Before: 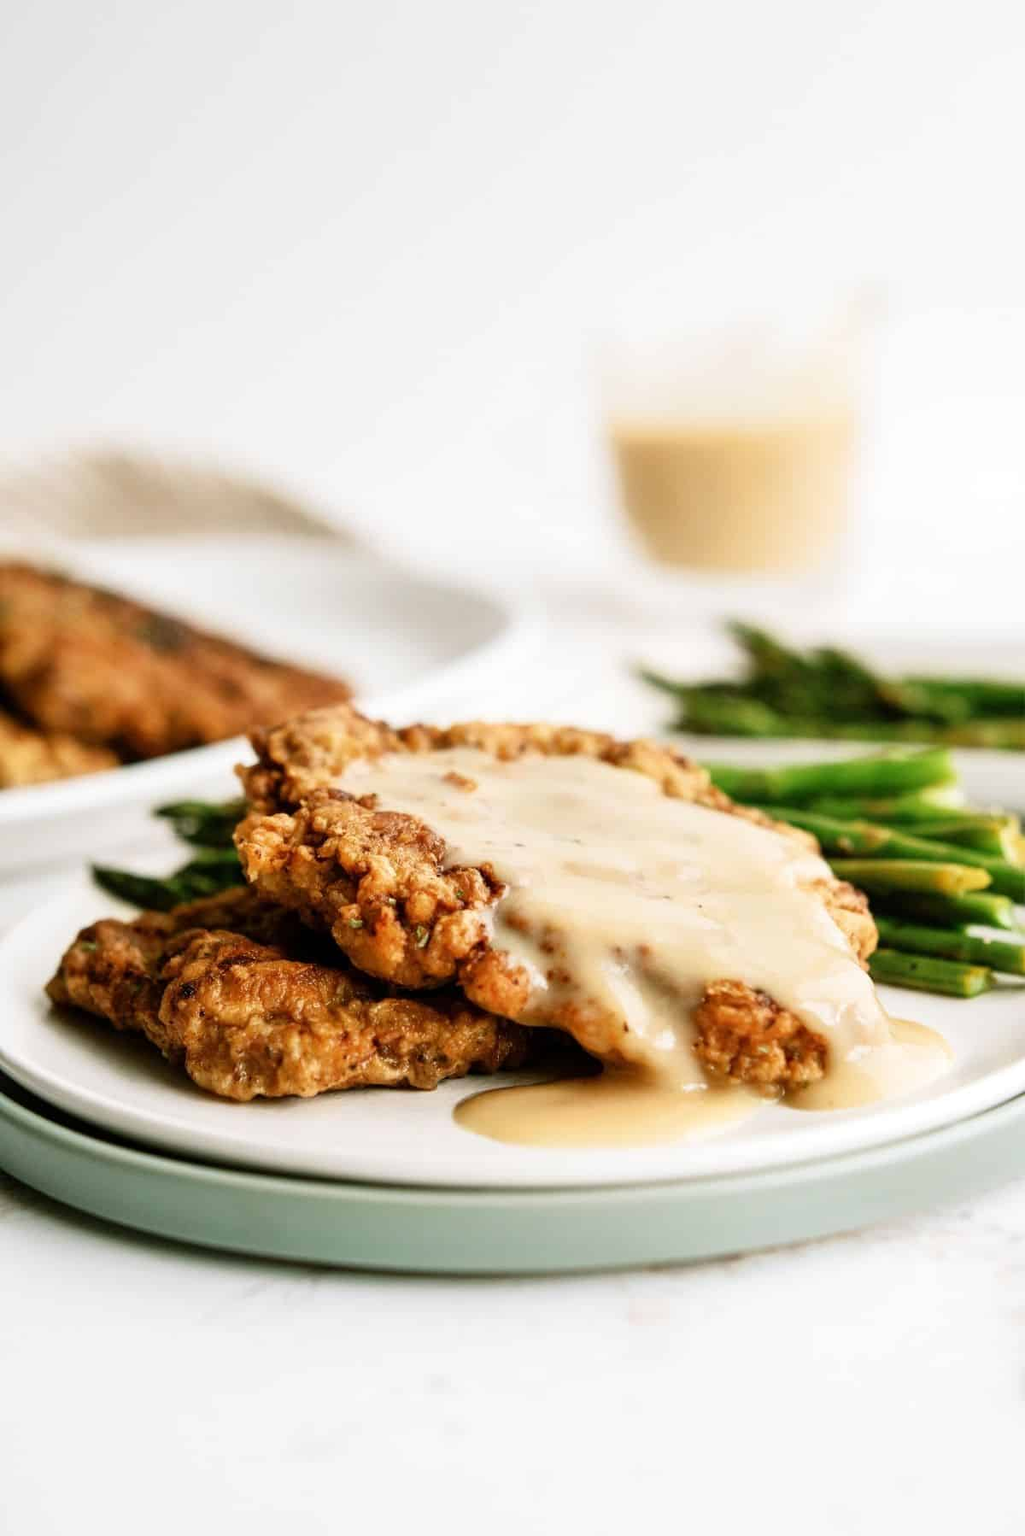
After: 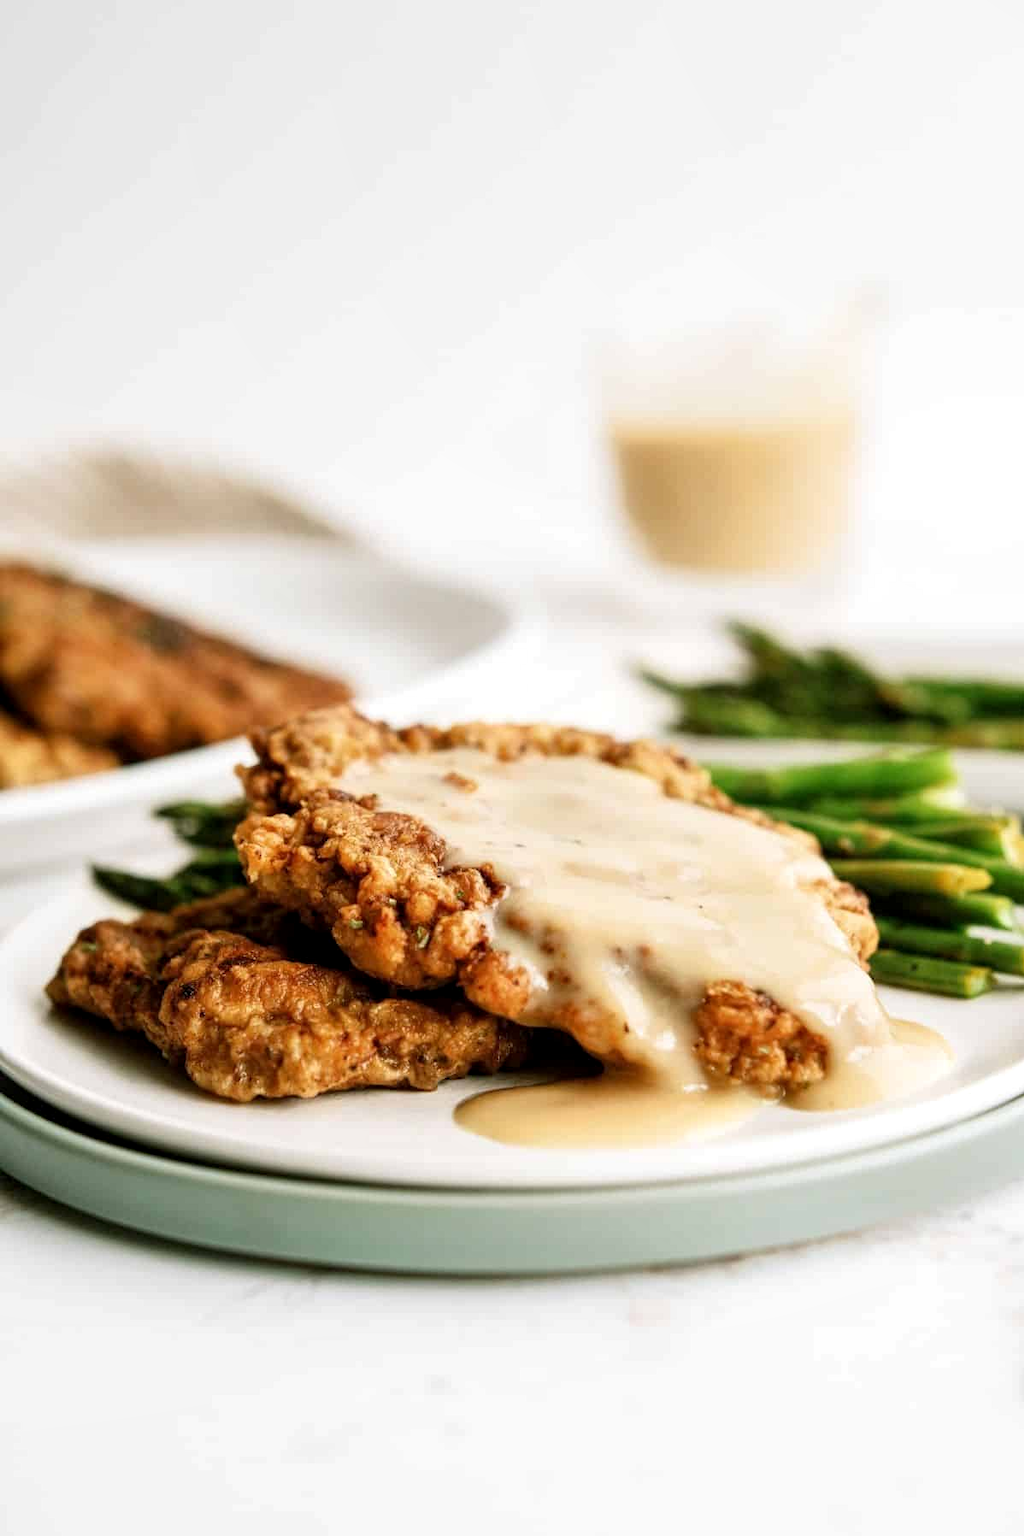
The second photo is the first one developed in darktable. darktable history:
exposure: compensate highlight preservation false
local contrast: highlights 100%, shadows 100%, detail 120%, midtone range 0.2
